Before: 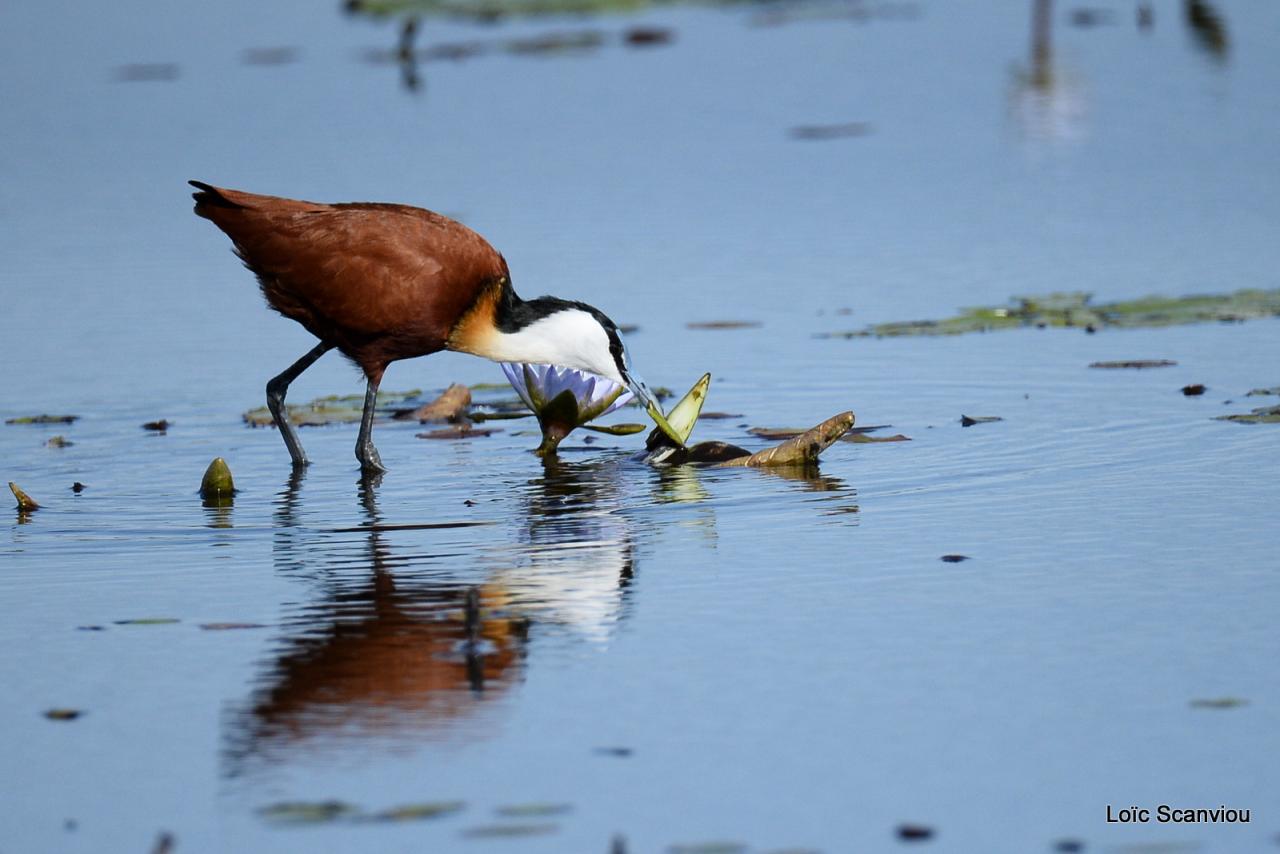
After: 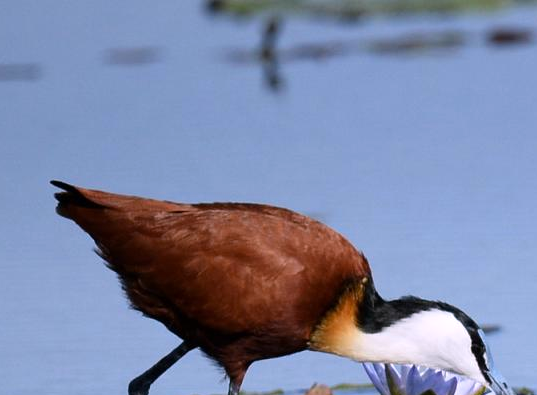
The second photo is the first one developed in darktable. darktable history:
crop and rotate: left 10.817%, top 0.062%, right 47.194%, bottom 53.626%
white balance: red 1.05, blue 1.072
